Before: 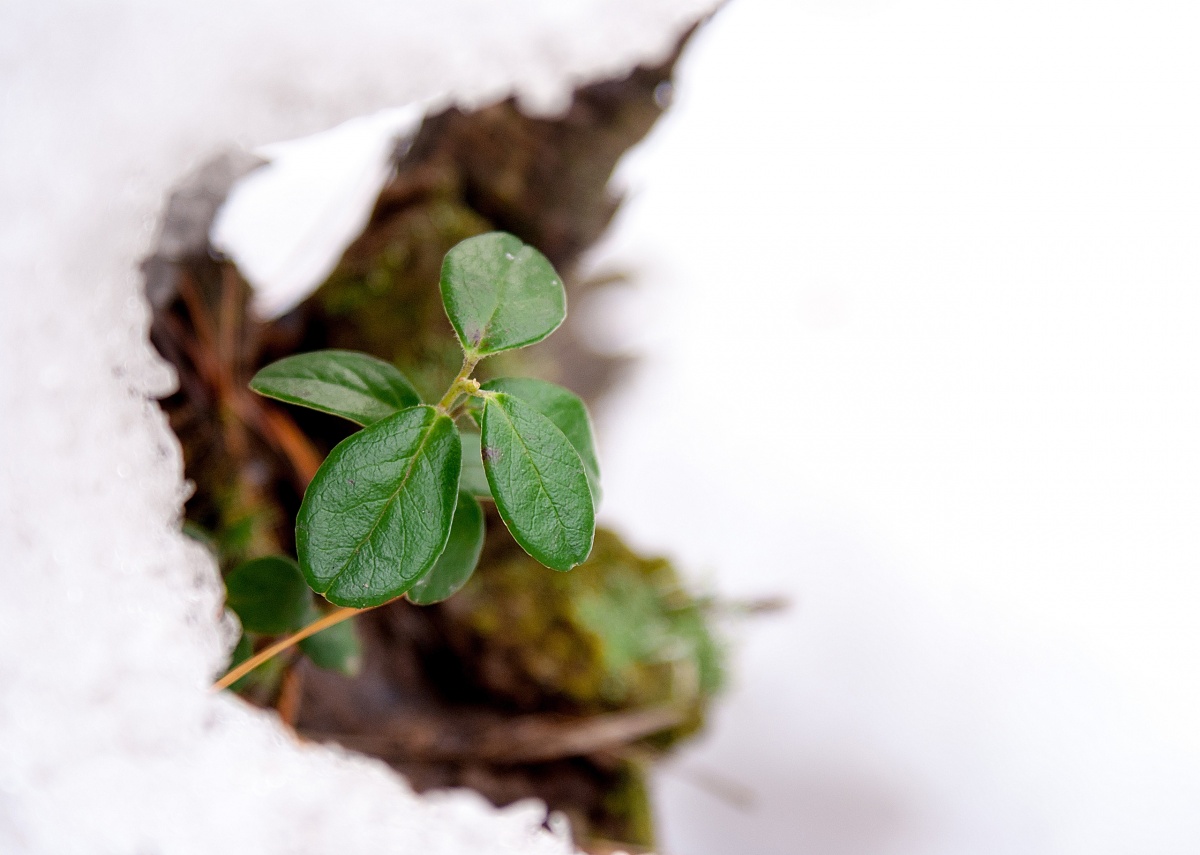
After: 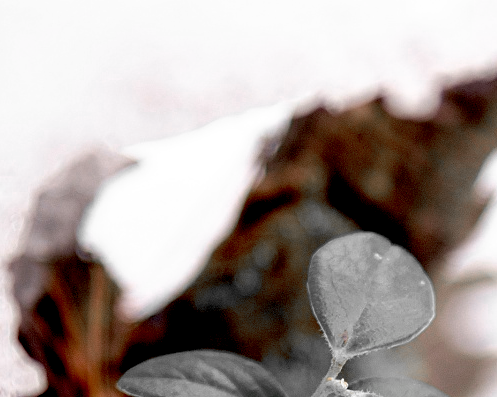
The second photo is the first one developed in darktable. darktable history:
color zones: curves: ch0 [(0, 0.65) (0.096, 0.644) (0.221, 0.539) (0.429, 0.5) (0.571, 0.5) (0.714, 0.5) (0.857, 0.5) (1, 0.65)]; ch1 [(0, 0.5) (0.143, 0.5) (0.257, -0.002) (0.429, 0.04) (0.571, -0.001) (0.714, -0.015) (0.857, 0.024) (1, 0.5)]
crop and rotate: left 11.02%, top 0.072%, right 47.54%, bottom 53.428%
base curve: curves: ch0 [(0.017, 0) (0.425, 0.441) (0.844, 0.933) (1, 1)], preserve colors none
